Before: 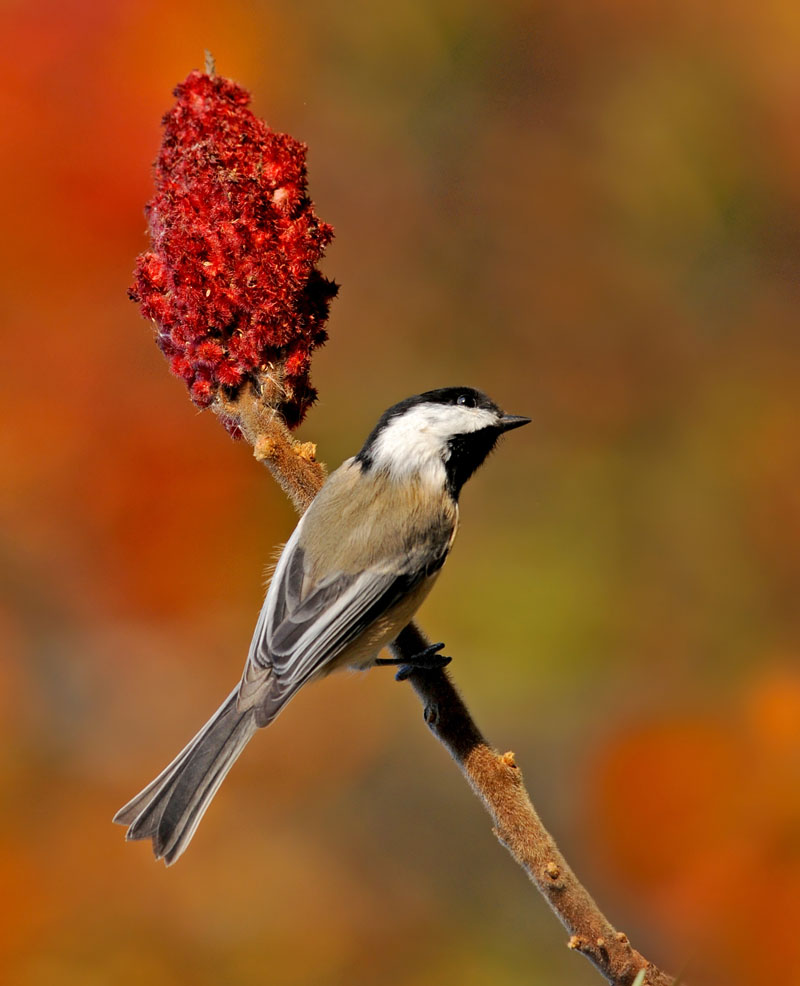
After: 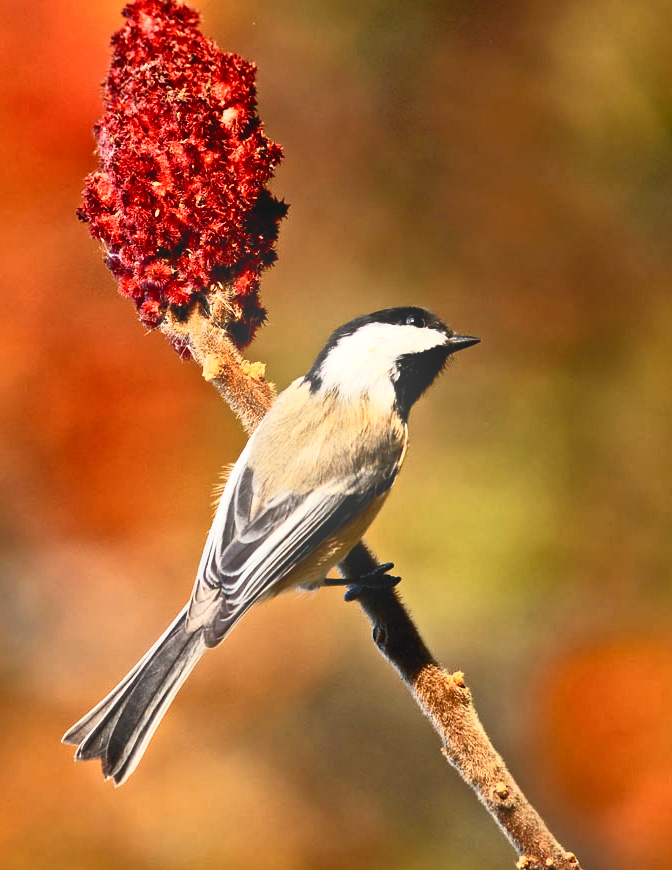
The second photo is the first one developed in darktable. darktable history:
crop: left 6.446%, top 8.188%, right 9.538%, bottom 3.548%
contrast brightness saturation: contrast 0.62, brightness 0.34, saturation 0.14
bloom: on, module defaults
